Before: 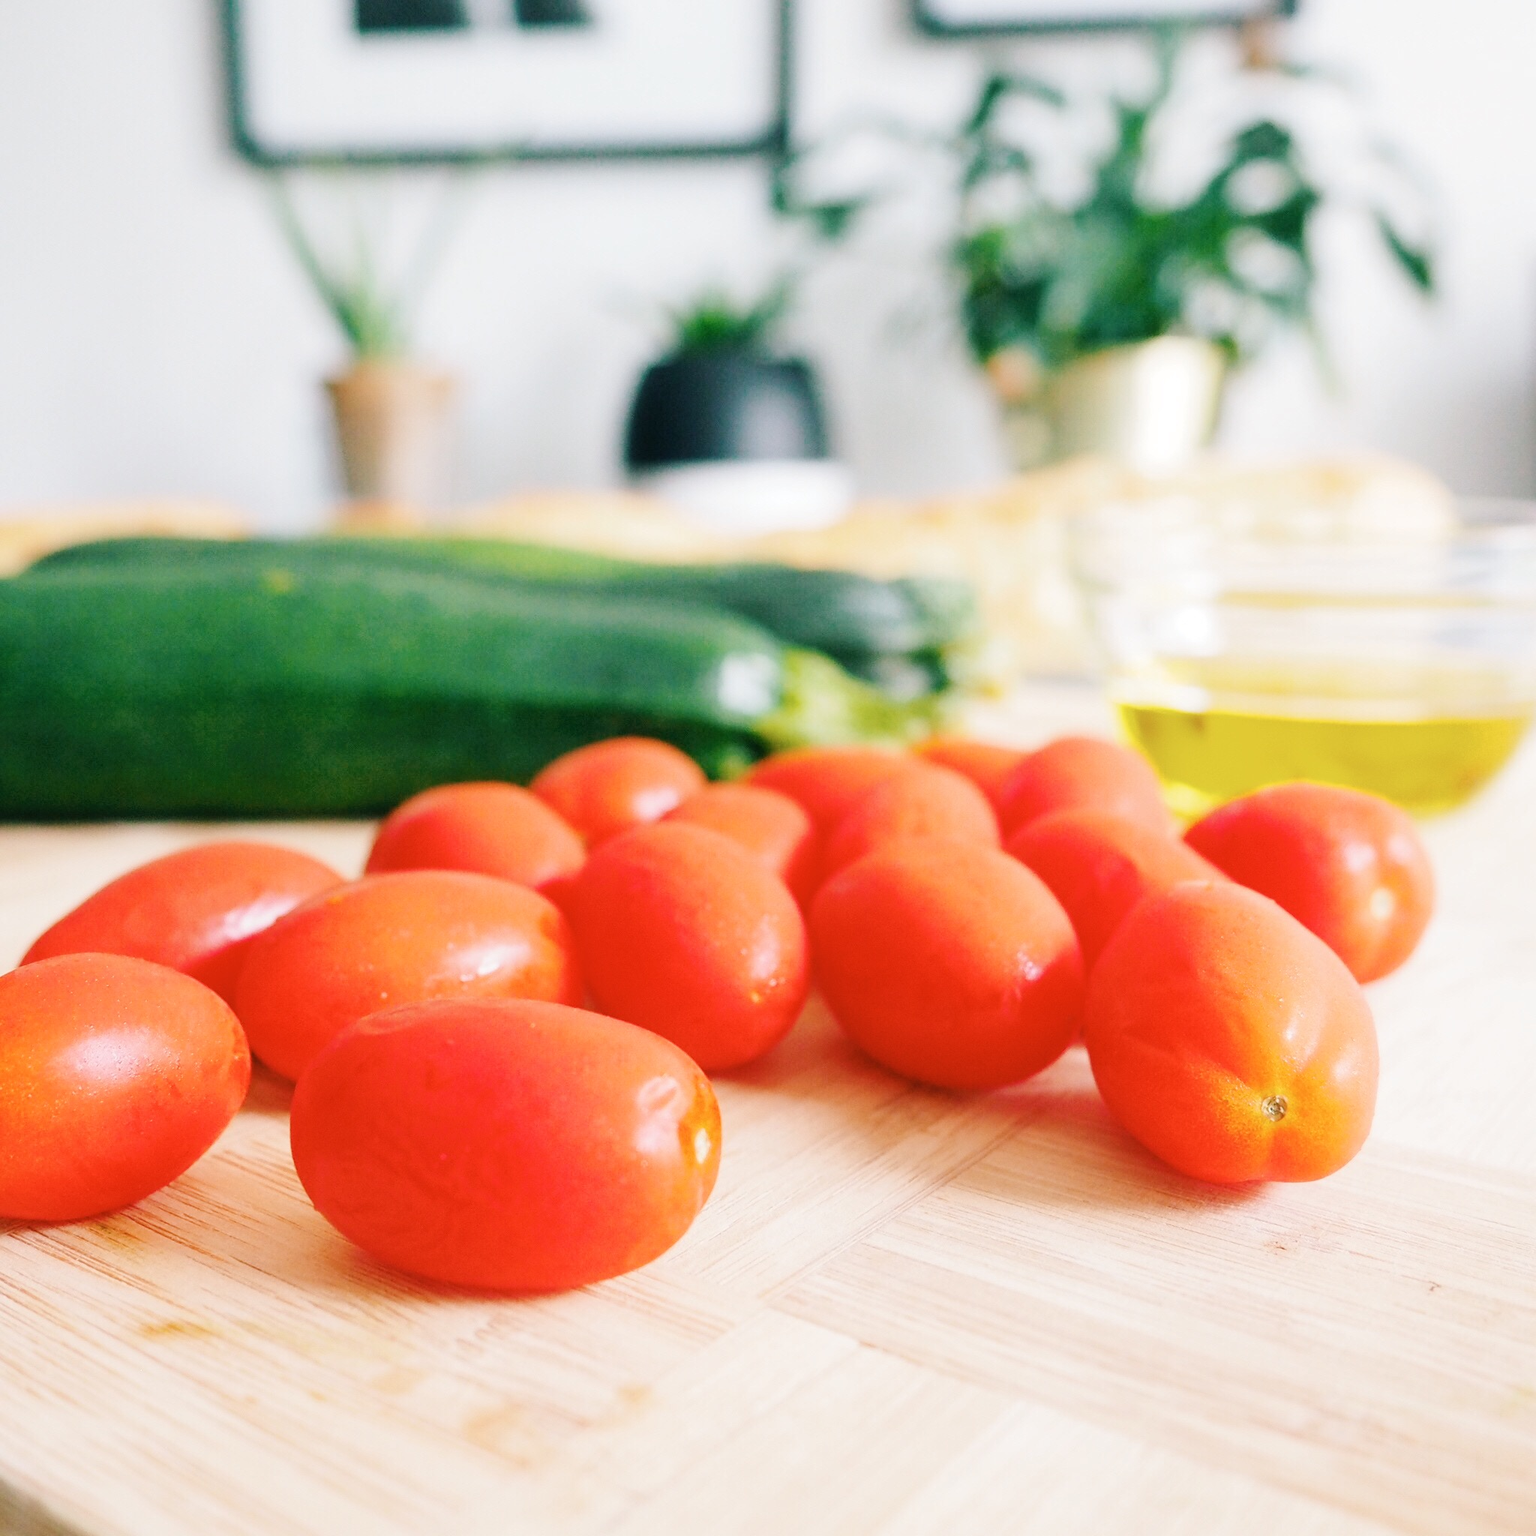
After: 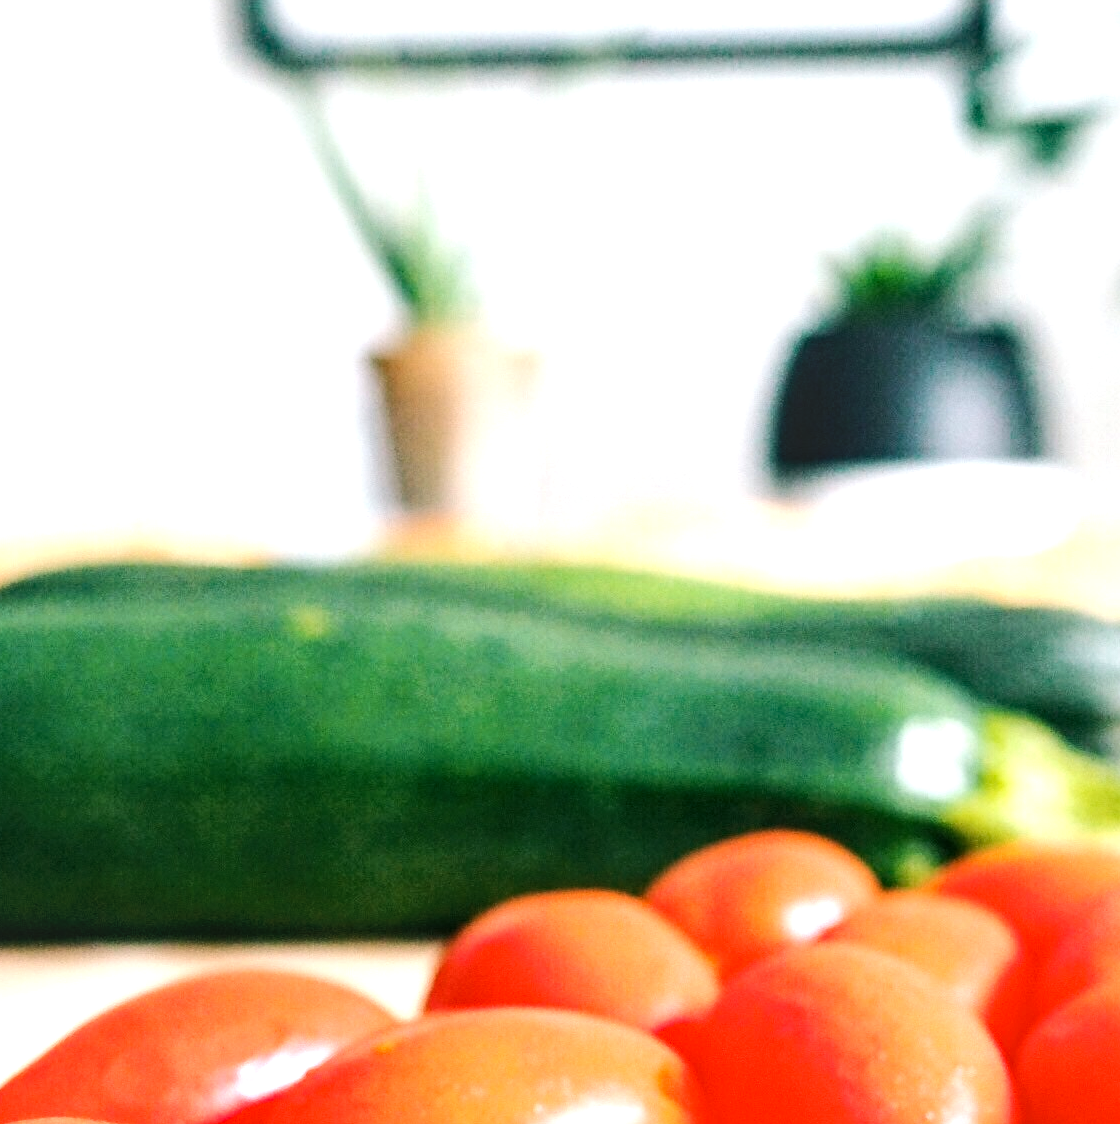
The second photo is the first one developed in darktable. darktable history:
haze removal: compatibility mode true, adaptive false
local contrast: on, module defaults
crop and rotate: left 3.047%, top 7.509%, right 42.236%, bottom 37.598%
tone equalizer: -8 EV -0.75 EV, -7 EV -0.7 EV, -6 EV -0.6 EV, -5 EV -0.4 EV, -3 EV 0.4 EV, -2 EV 0.6 EV, -1 EV 0.7 EV, +0 EV 0.75 EV, edges refinement/feathering 500, mask exposure compensation -1.57 EV, preserve details no
